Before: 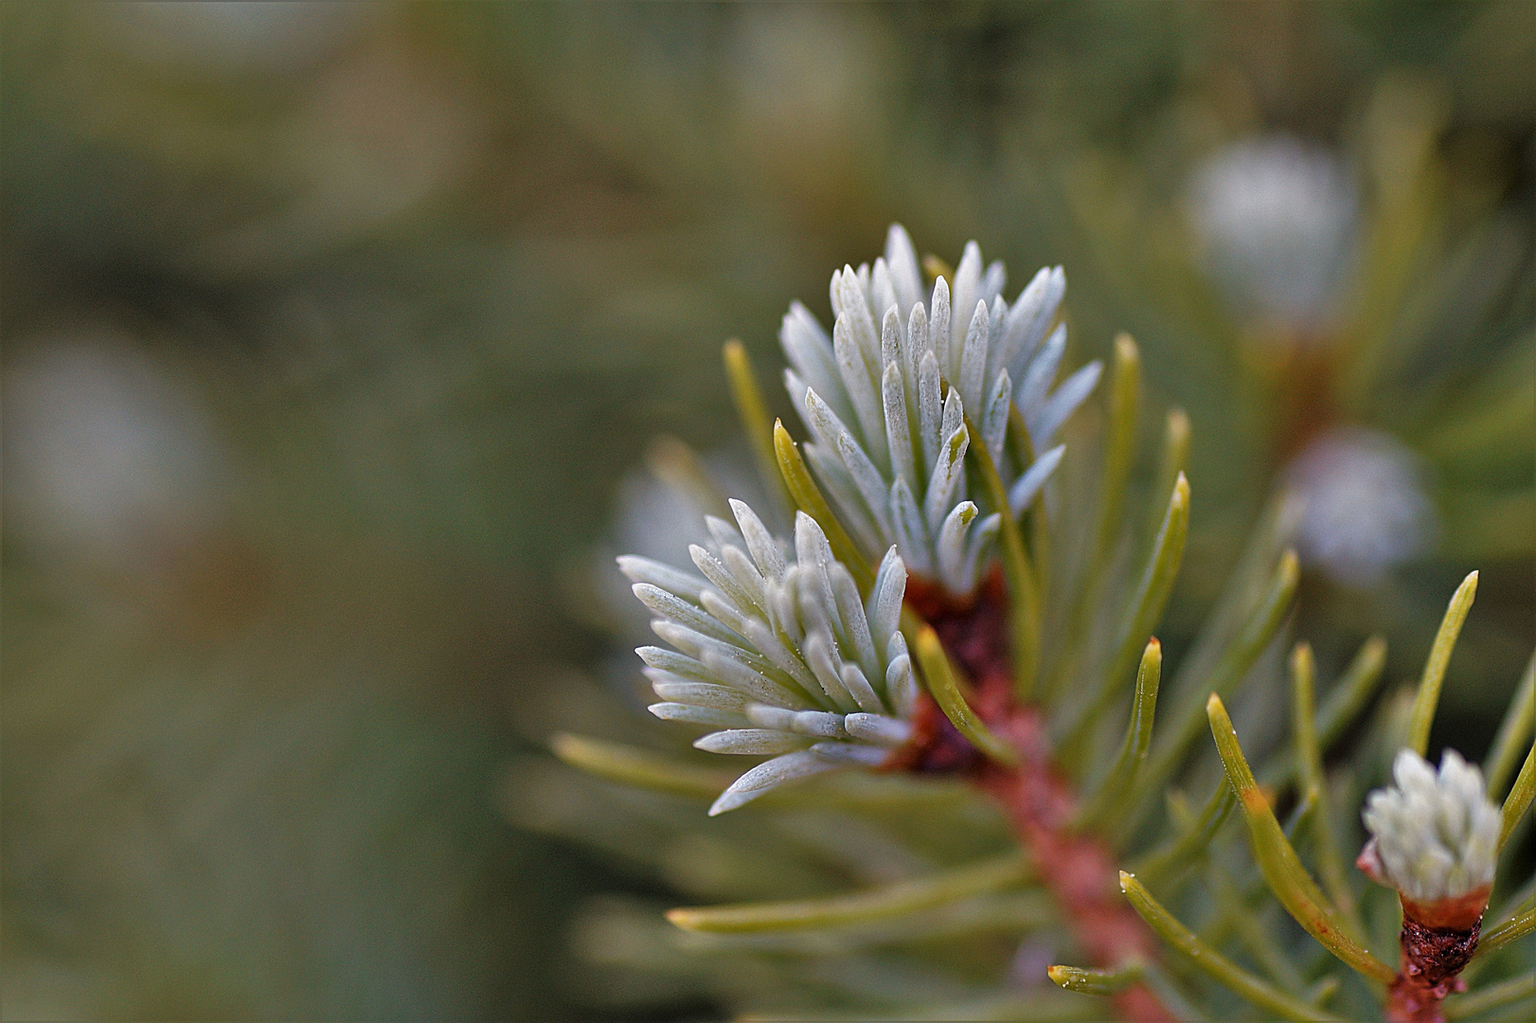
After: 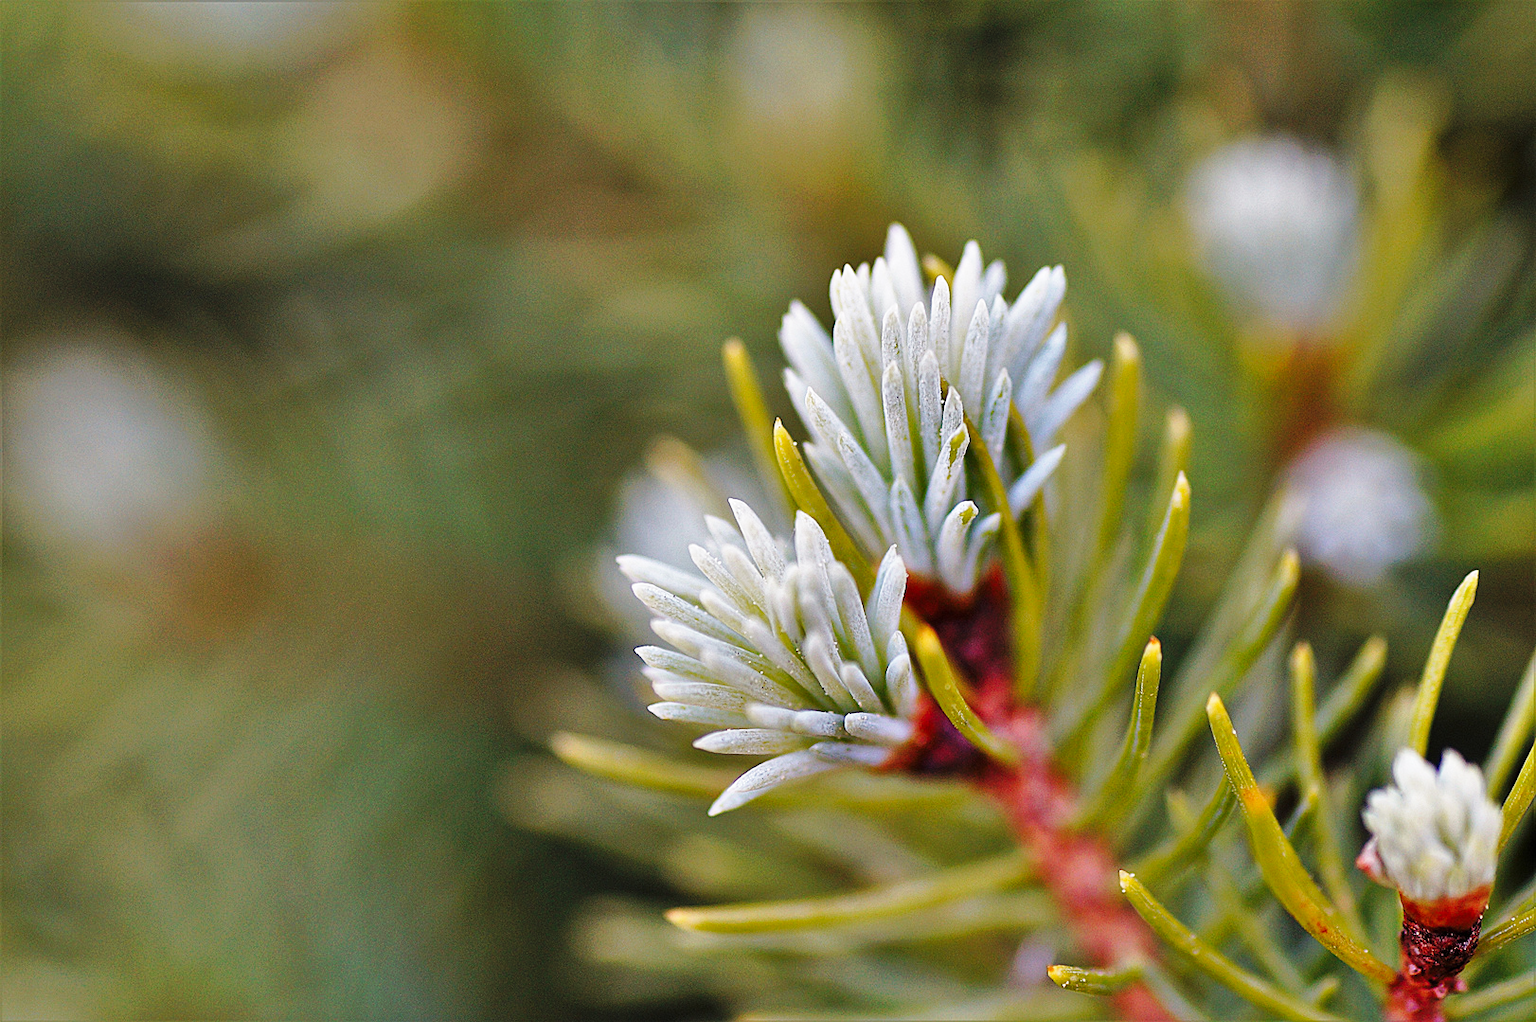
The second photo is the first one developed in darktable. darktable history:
base curve: curves: ch0 [(0, 0) (0.028, 0.03) (0.121, 0.232) (0.46, 0.748) (0.859, 0.968) (1, 1)], preserve colors none
tone curve: curves: ch0 [(0, 0) (0.003, 0.003) (0.011, 0.01) (0.025, 0.023) (0.044, 0.042) (0.069, 0.065) (0.1, 0.094) (0.136, 0.128) (0.177, 0.167) (0.224, 0.211) (0.277, 0.261) (0.335, 0.315) (0.399, 0.375) (0.468, 0.441) (0.543, 0.543) (0.623, 0.623) (0.709, 0.709) (0.801, 0.801) (0.898, 0.898) (1, 1)], preserve colors none
